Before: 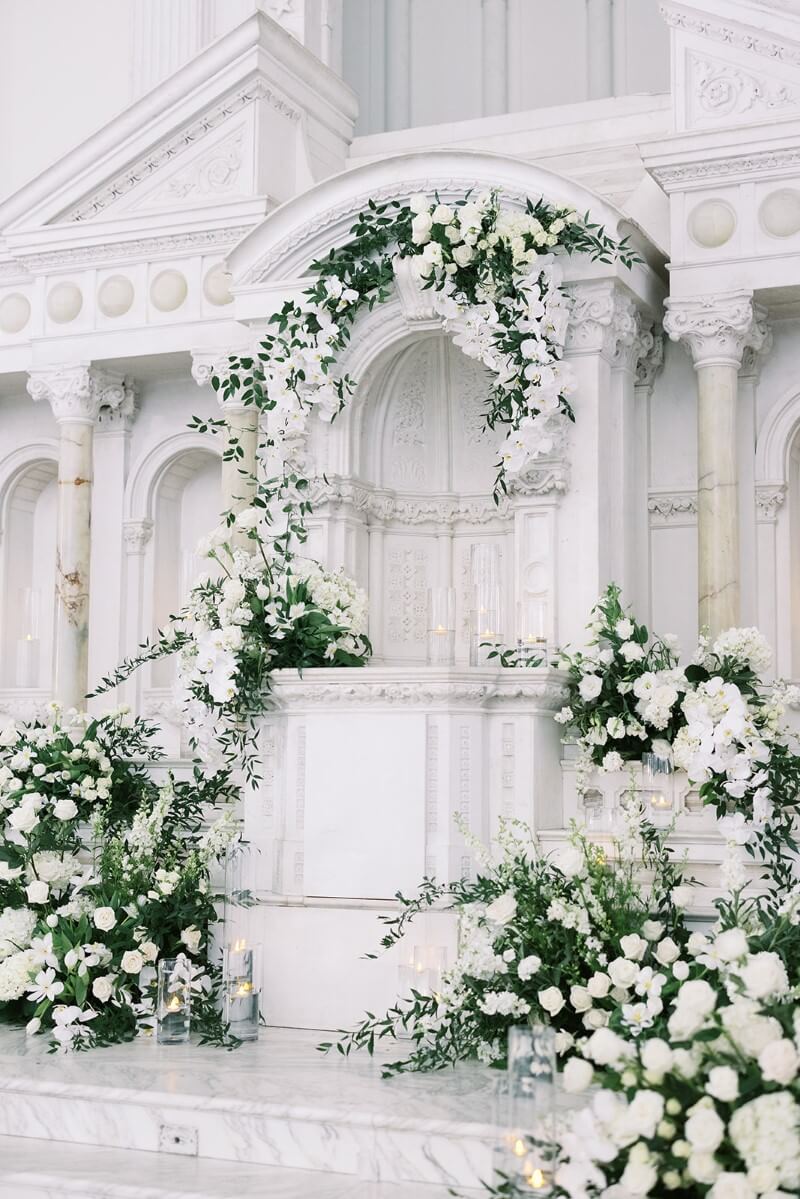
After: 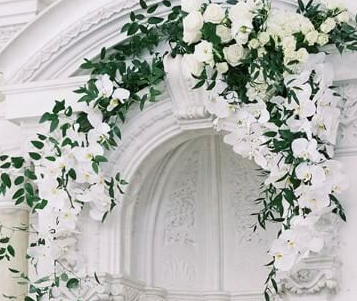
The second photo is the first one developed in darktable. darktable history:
color contrast: green-magenta contrast 1.1, blue-yellow contrast 1.1, unbound 0
crop: left 28.64%, top 16.832%, right 26.637%, bottom 58.055%
vibrance: vibrance 60%
